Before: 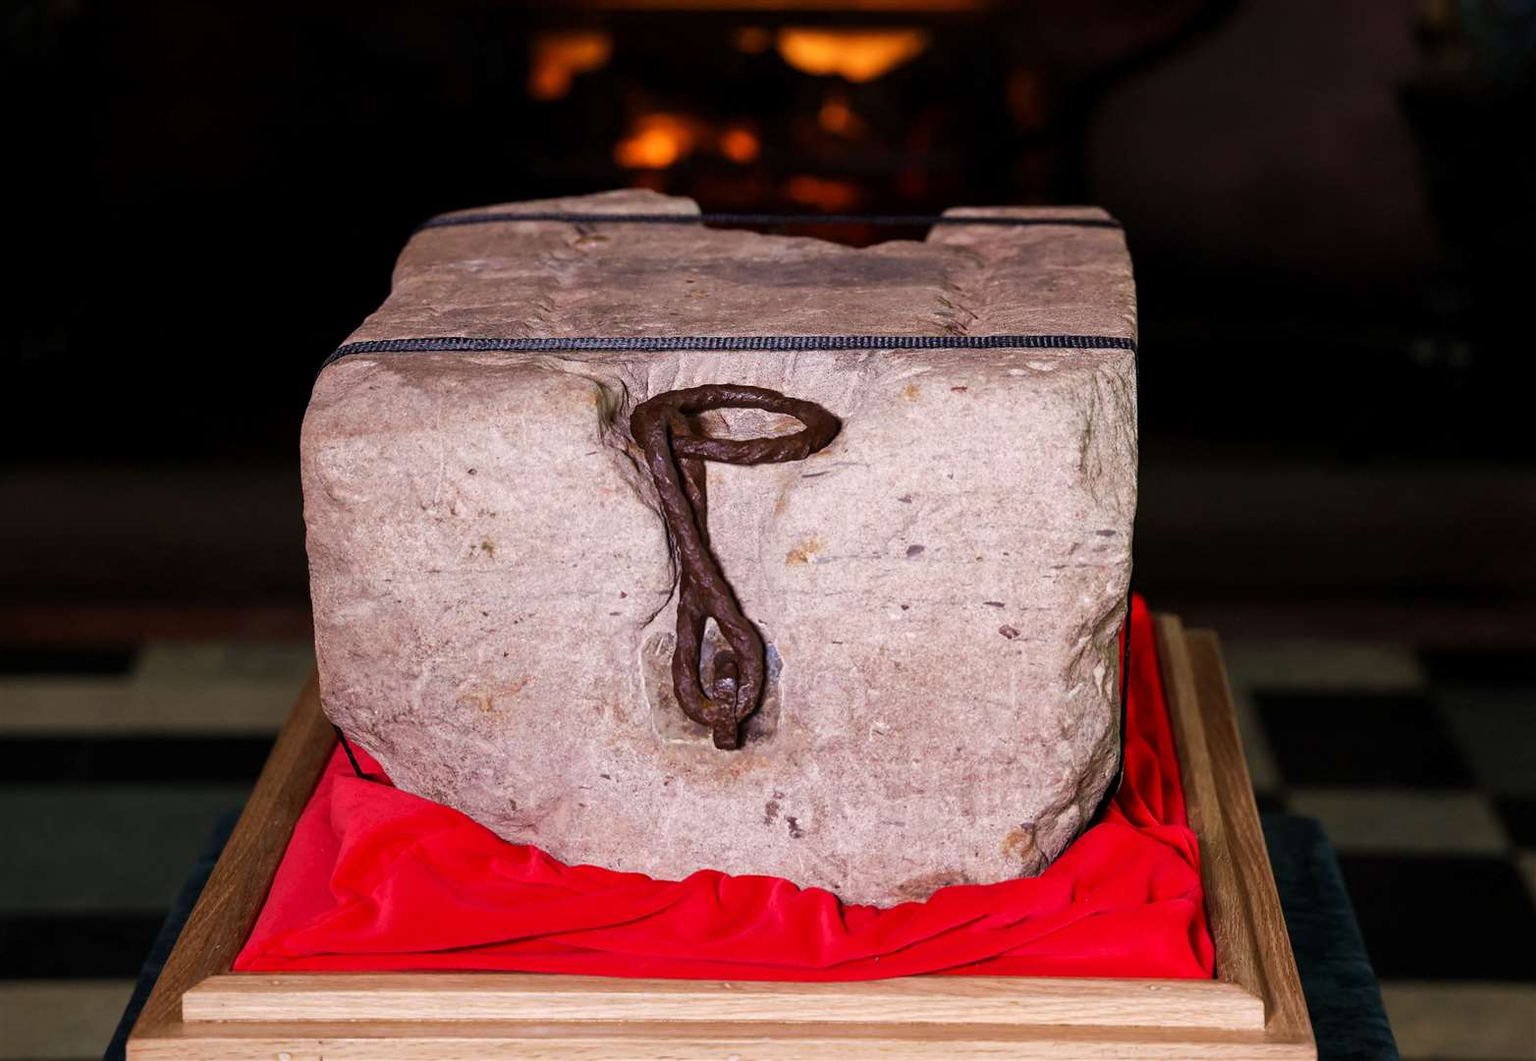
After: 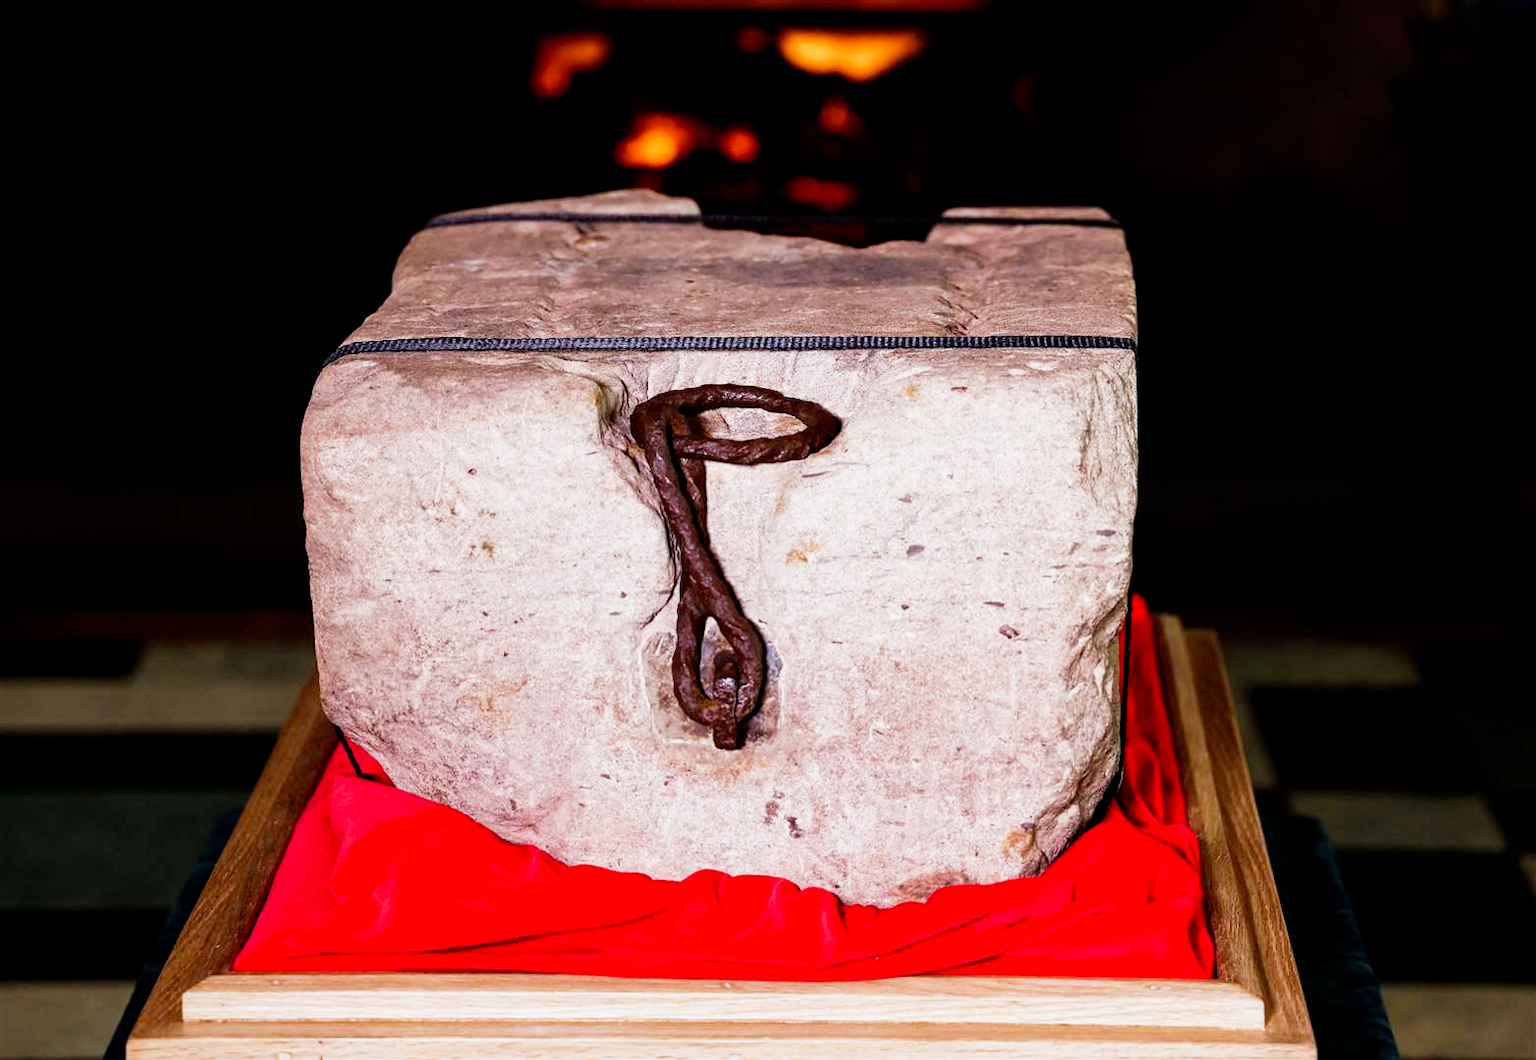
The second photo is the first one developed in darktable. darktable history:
filmic rgb: middle gray luminance 12.74%, black relative exposure -10.13 EV, white relative exposure 3.47 EV, threshold 6 EV, target black luminance 0%, hardness 5.74, latitude 44.69%, contrast 1.221, highlights saturation mix 5%, shadows ↔ highlights balance 26.78%, add noise in highlights 0, preserve chrominance no, color science v3 (2019), use custom middle-gray values true, iterations of high-quality reconstruction 0, contrast in highlights soft, enable highlight reconstruction true
tone equalizer: on, module defaults
